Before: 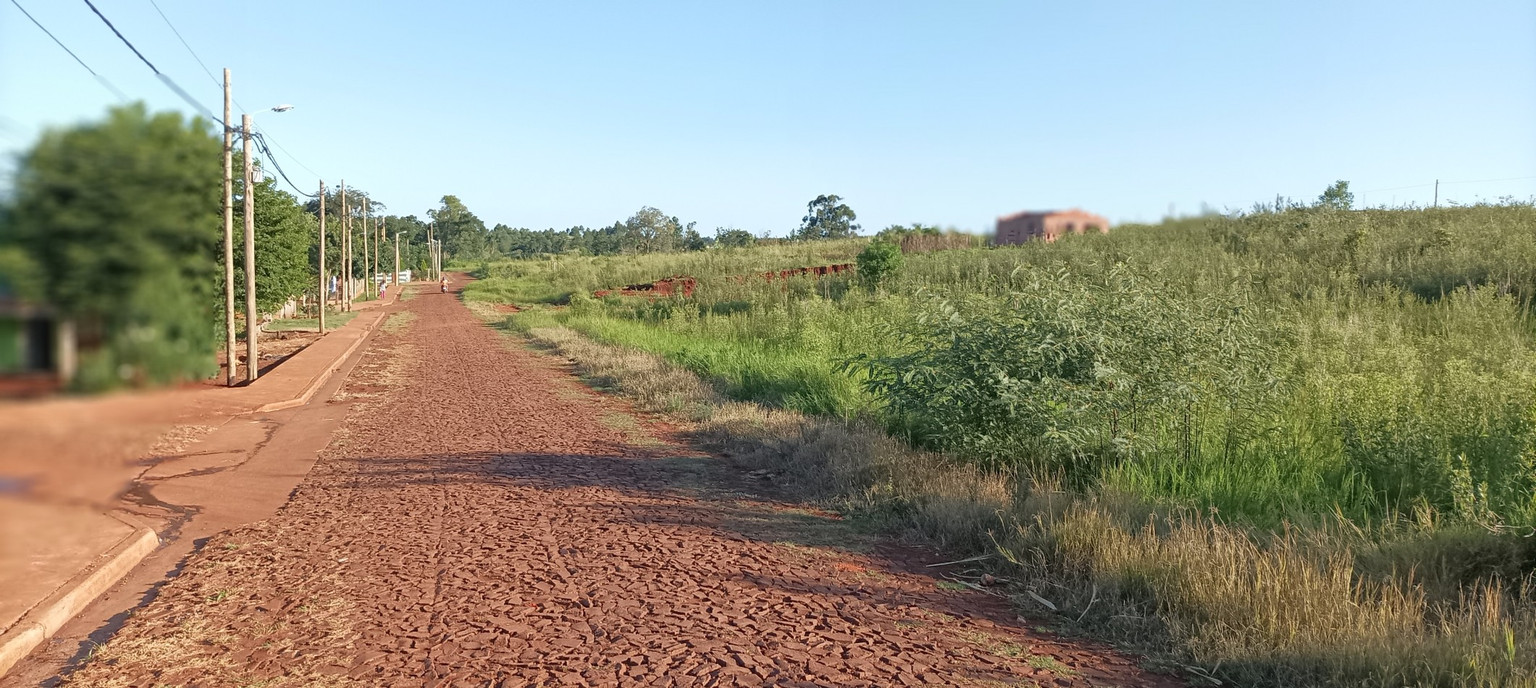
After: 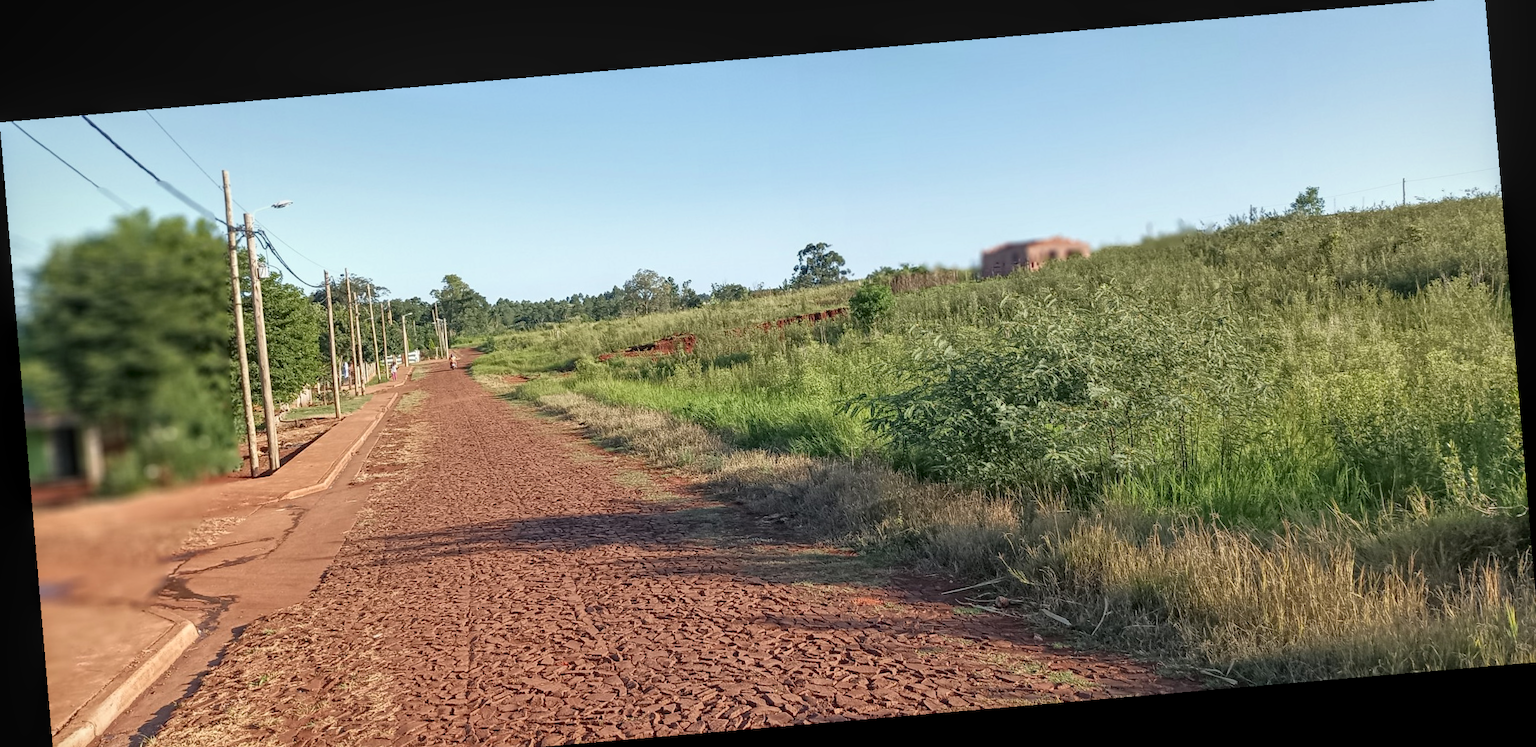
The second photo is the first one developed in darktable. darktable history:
local contrast: on, module defaults
rotate and perspective: rotation -4.86°, automatic cropping off
crop: top 0.448%, right 0.264%, bottom 5.045%
